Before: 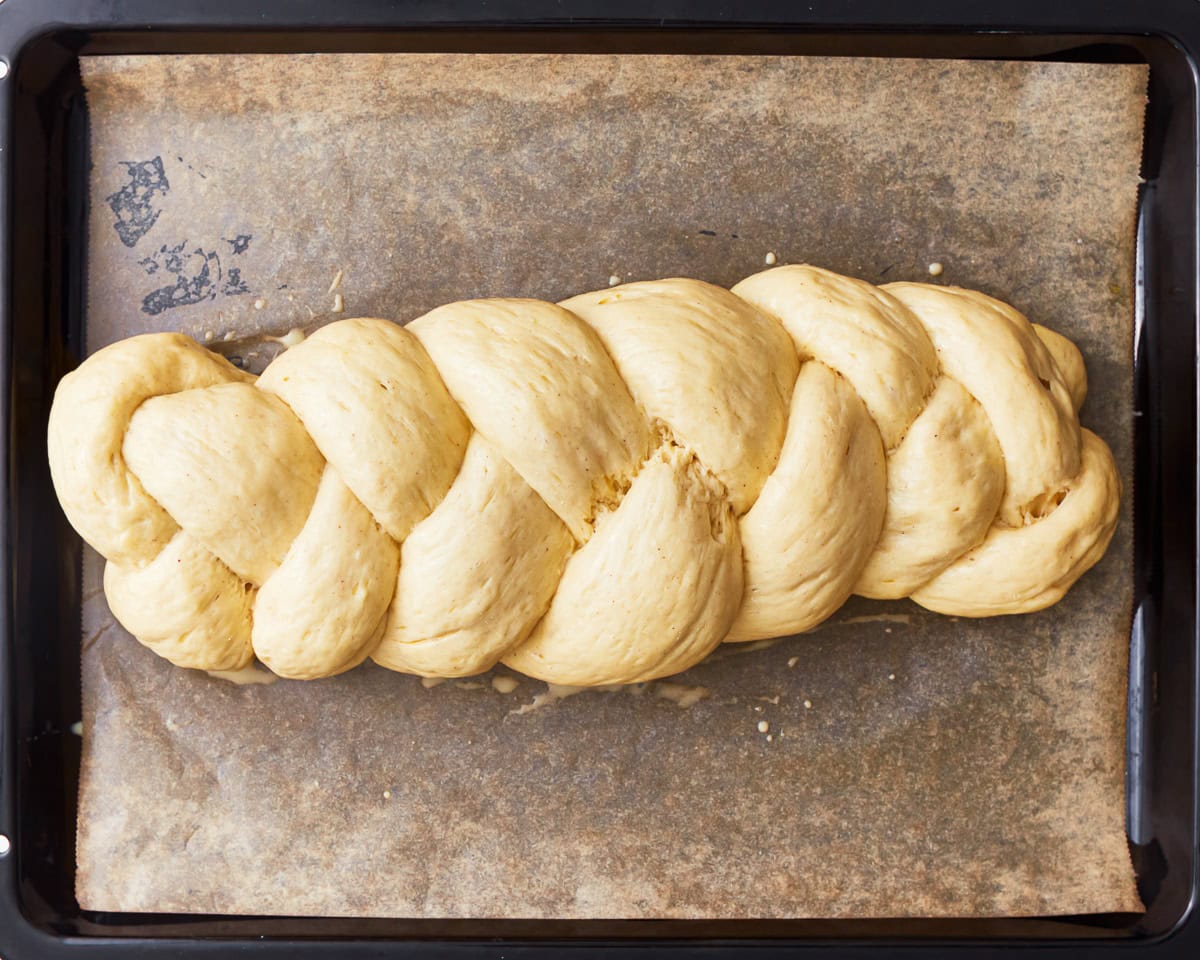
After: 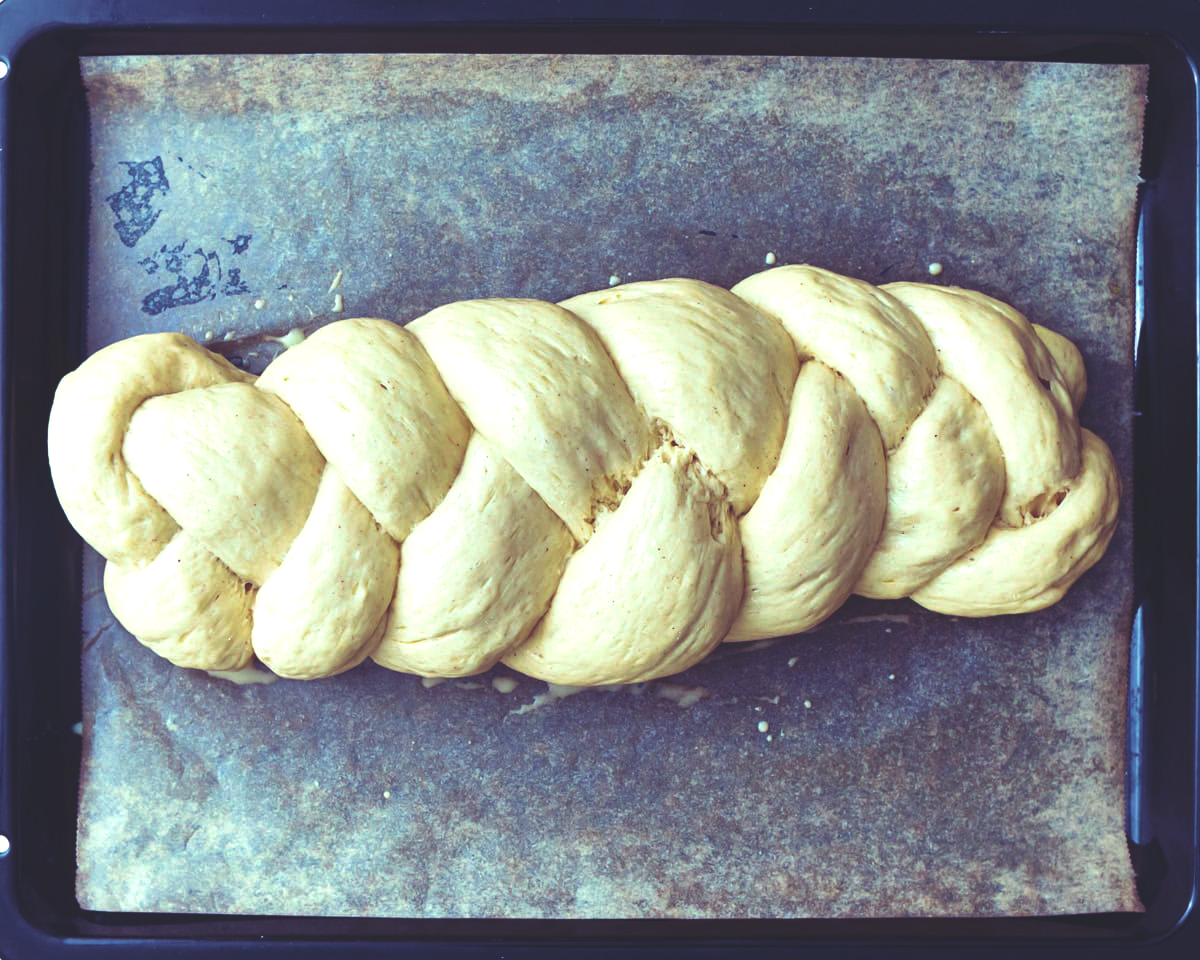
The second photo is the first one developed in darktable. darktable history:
velvia: on, module defaults
tone equalizer: on, module defaults
levels: levels [0.055, 0.477, 0.9]
rgb curve: curves: ch0 [(0, 0.186) (0.314, 0.284) (0.576, 0.466) (0.805, 0.691) (0.936, 0.886)]; ch1 [(0, 0.186) (0.314, 0.284) (0.581, 0.534) (0.771, 0.746) (0.936, 0.958)]; ch2 [(0, 0.216) (0.275, 0.39) (1, 1)], mode RGB, independent channels, compensate middle gray true, preserve colors none
